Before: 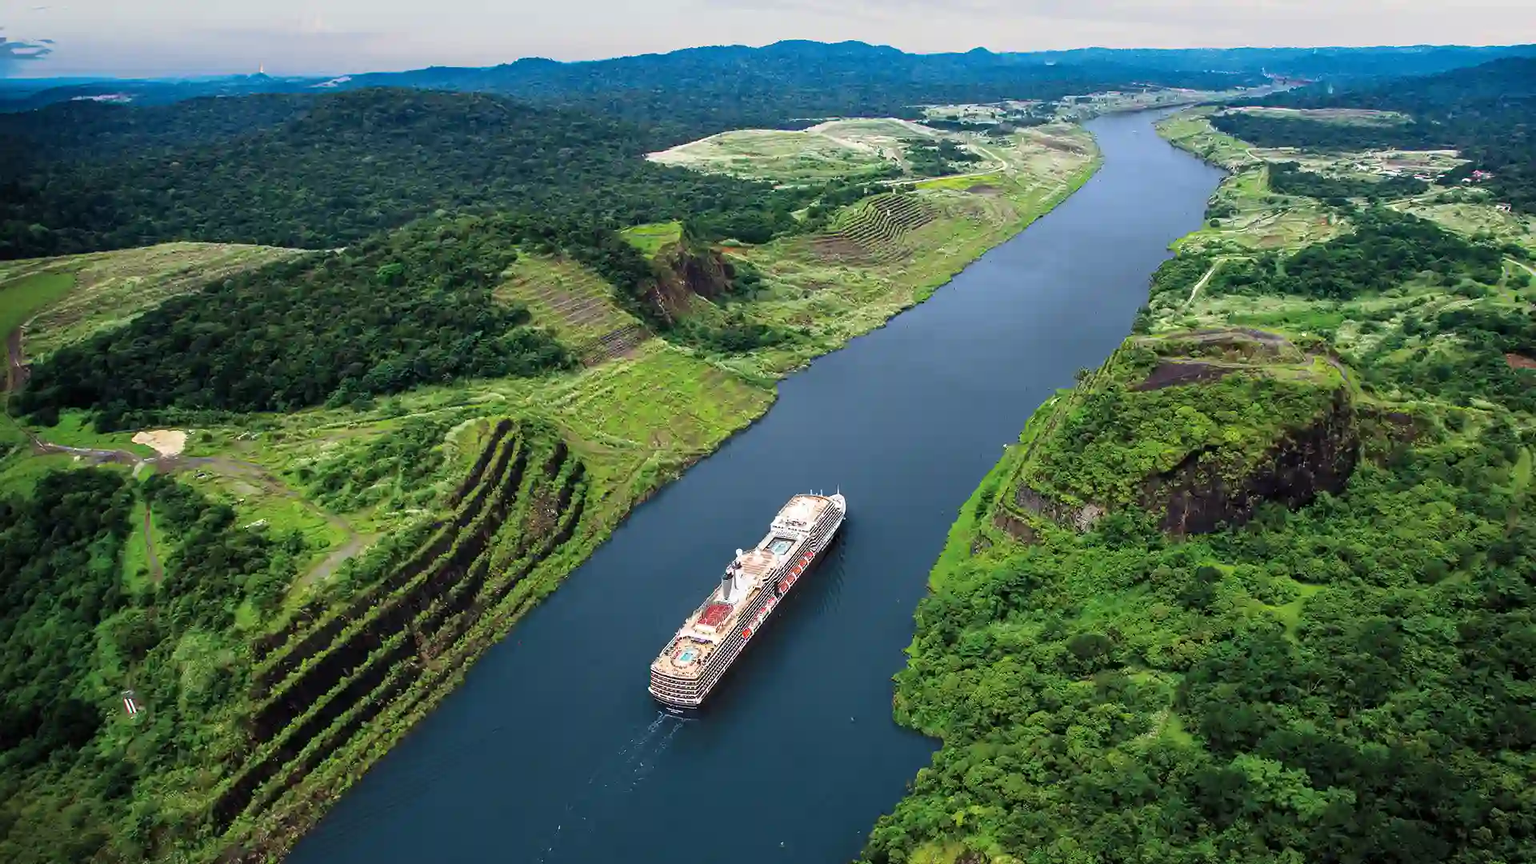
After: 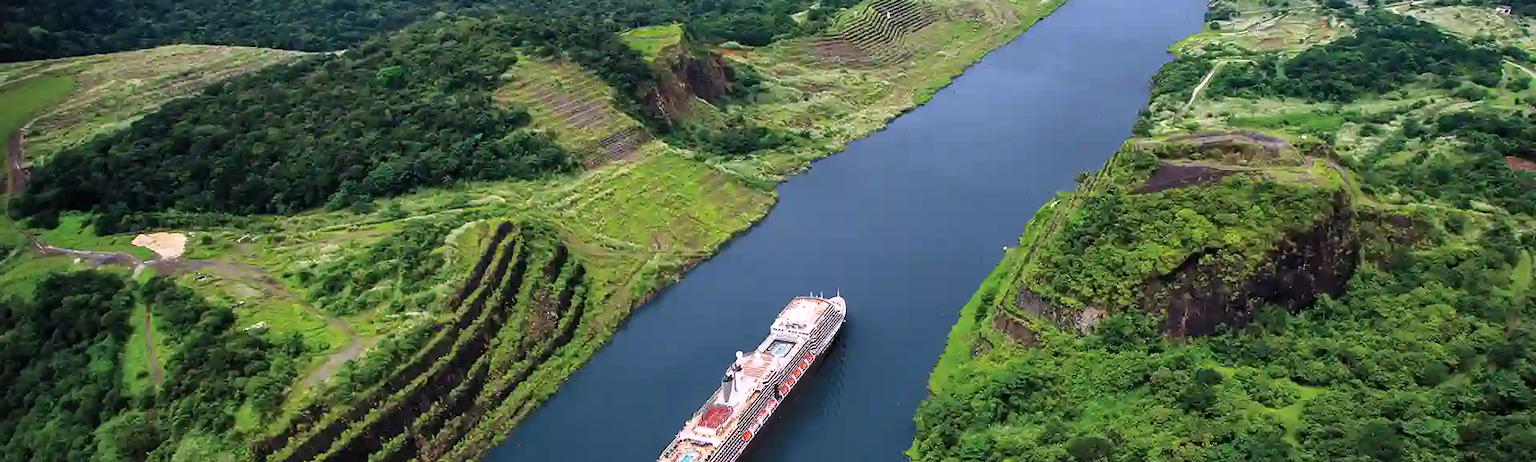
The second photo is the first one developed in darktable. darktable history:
shadows and highlights: shadows 24.5, highlights -78.15, soften with gaussian
crop and rotate: top 23.043%, bottom 23.437%
white balance: red 1.05, blue 1.072
